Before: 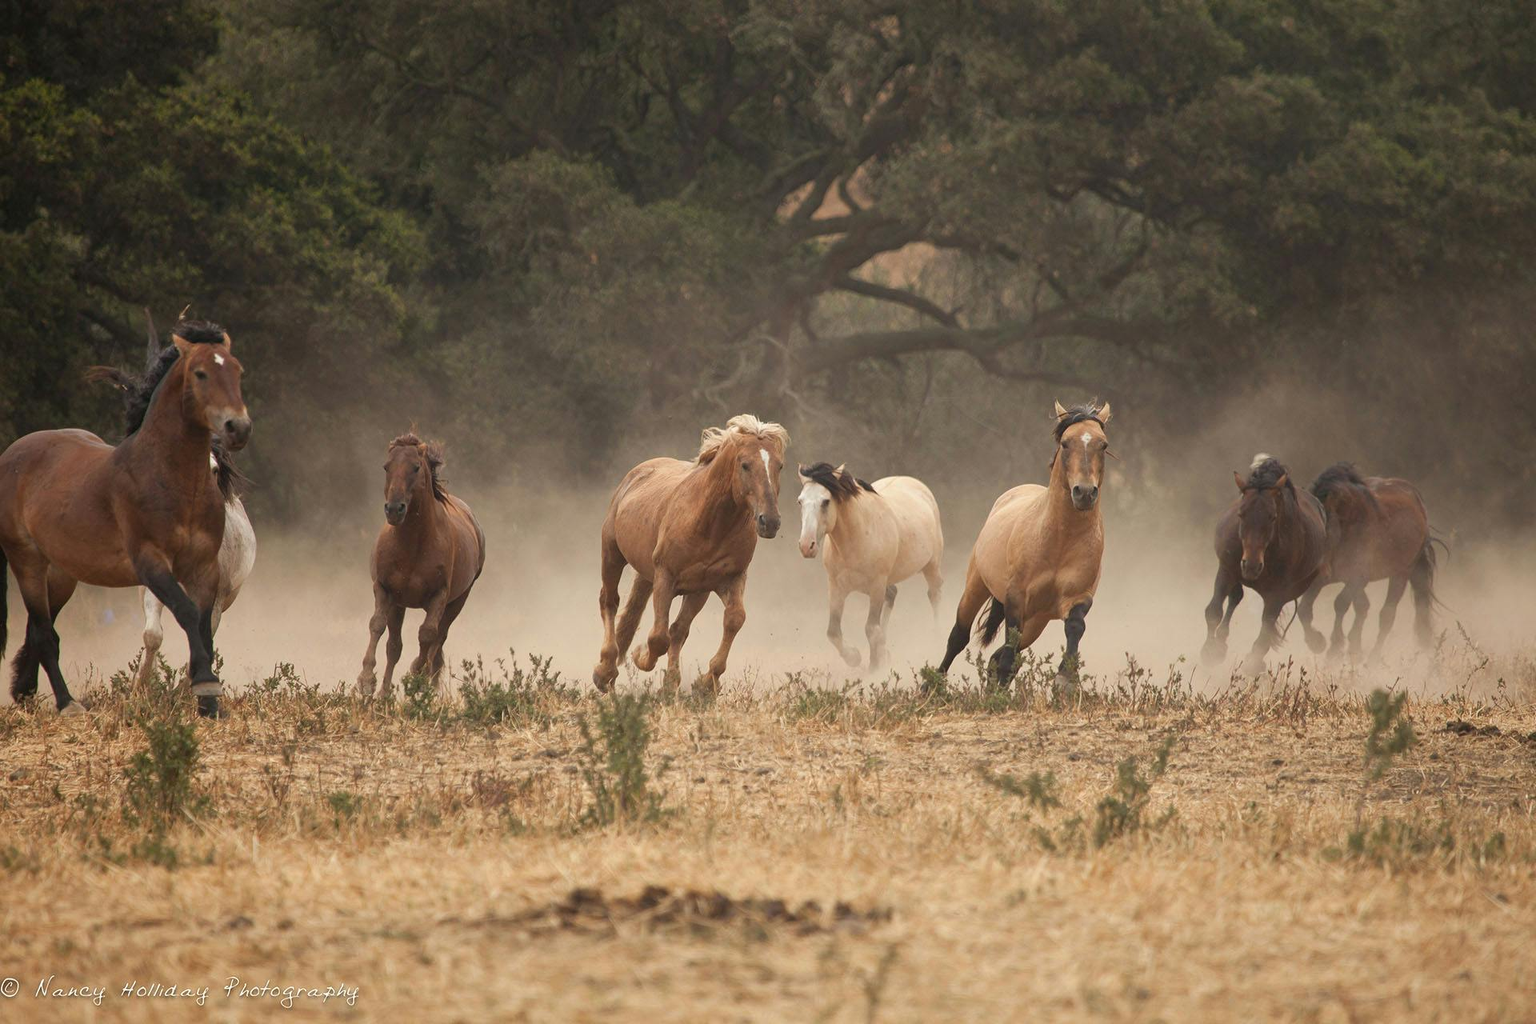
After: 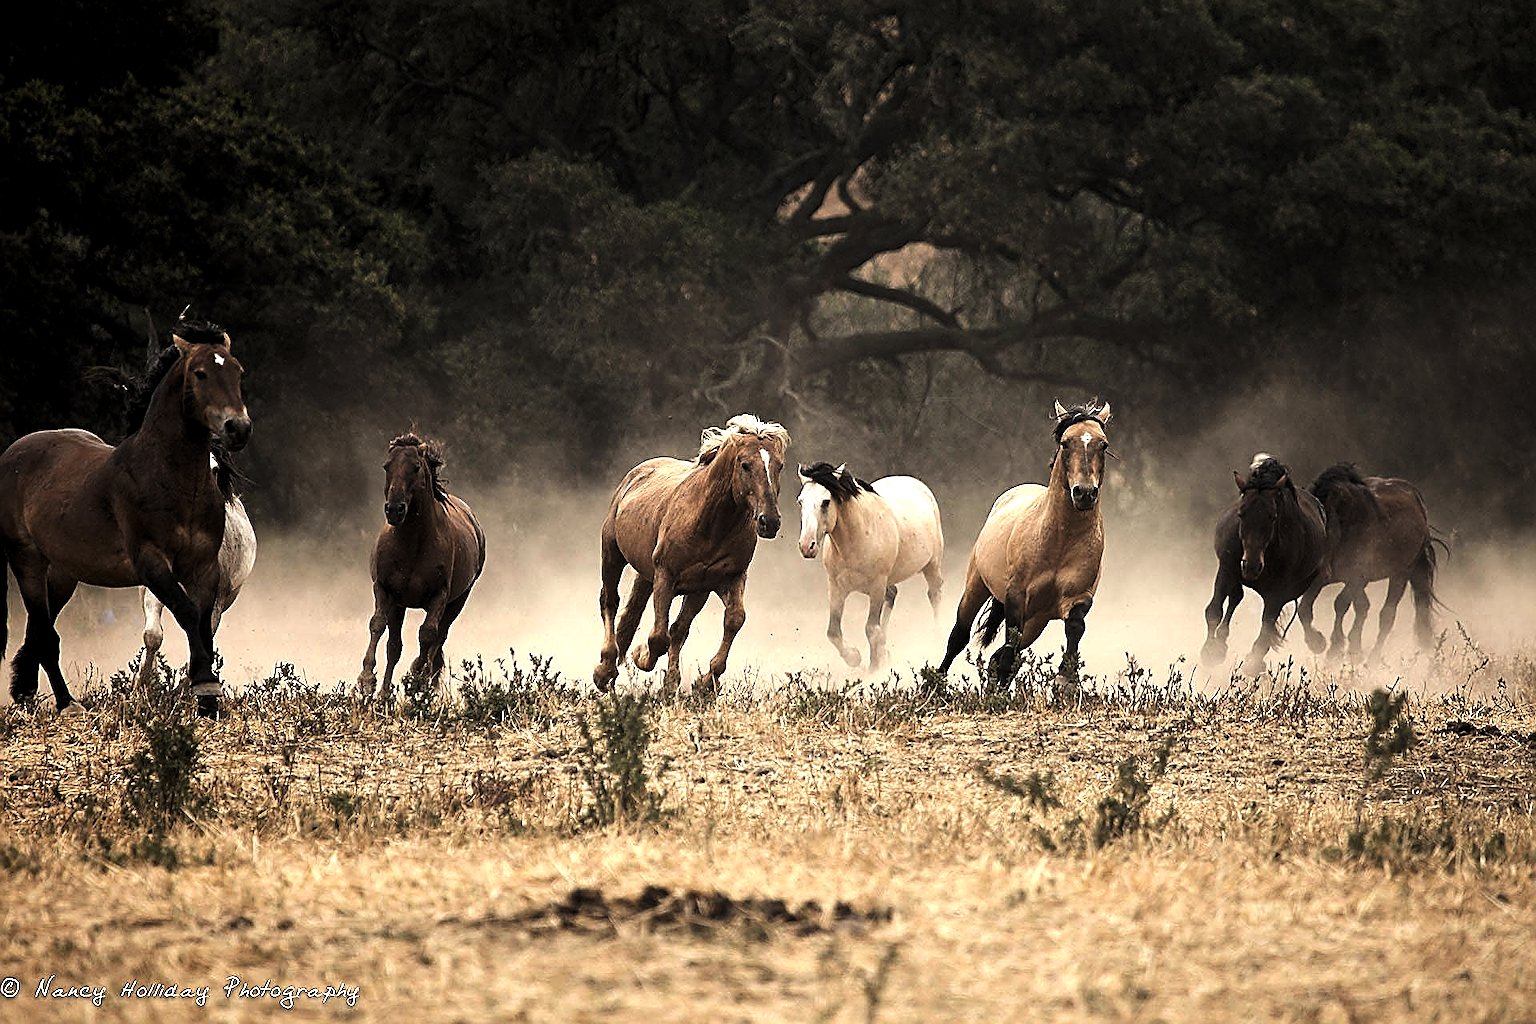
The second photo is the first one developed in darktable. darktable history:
tone equalizer: -8 EV -0.75 EV, -7 EV -0.7 EV, -6 EV -0.6 EV, -5 EV -0.4 EV, -3 EV 0.4 EV, -2 EV 0.6 EV, -1 EV 0.7 EV, +0 EV 0.75 EV, edges refinement/feathering 500, mask exposure compensation -1.57 EV, preserve details no
sharpen: radius 1.685, amount 1.294
levels: levels [0.101, 0.578, 0.953]
